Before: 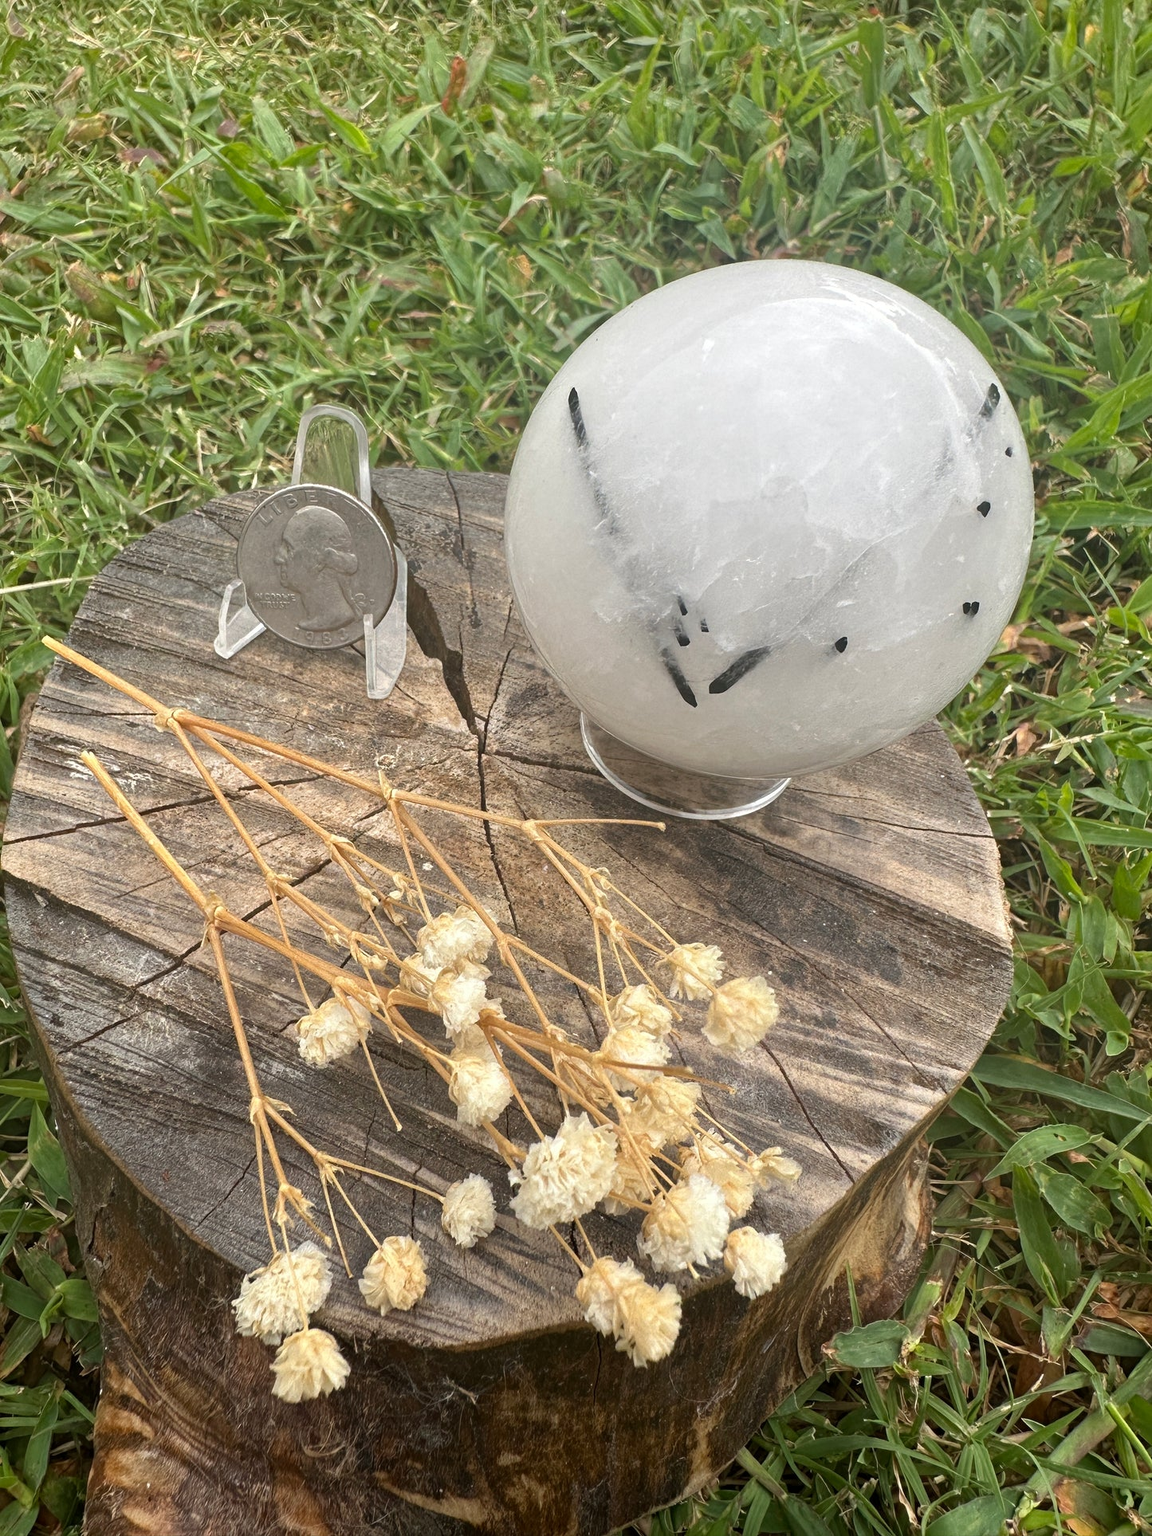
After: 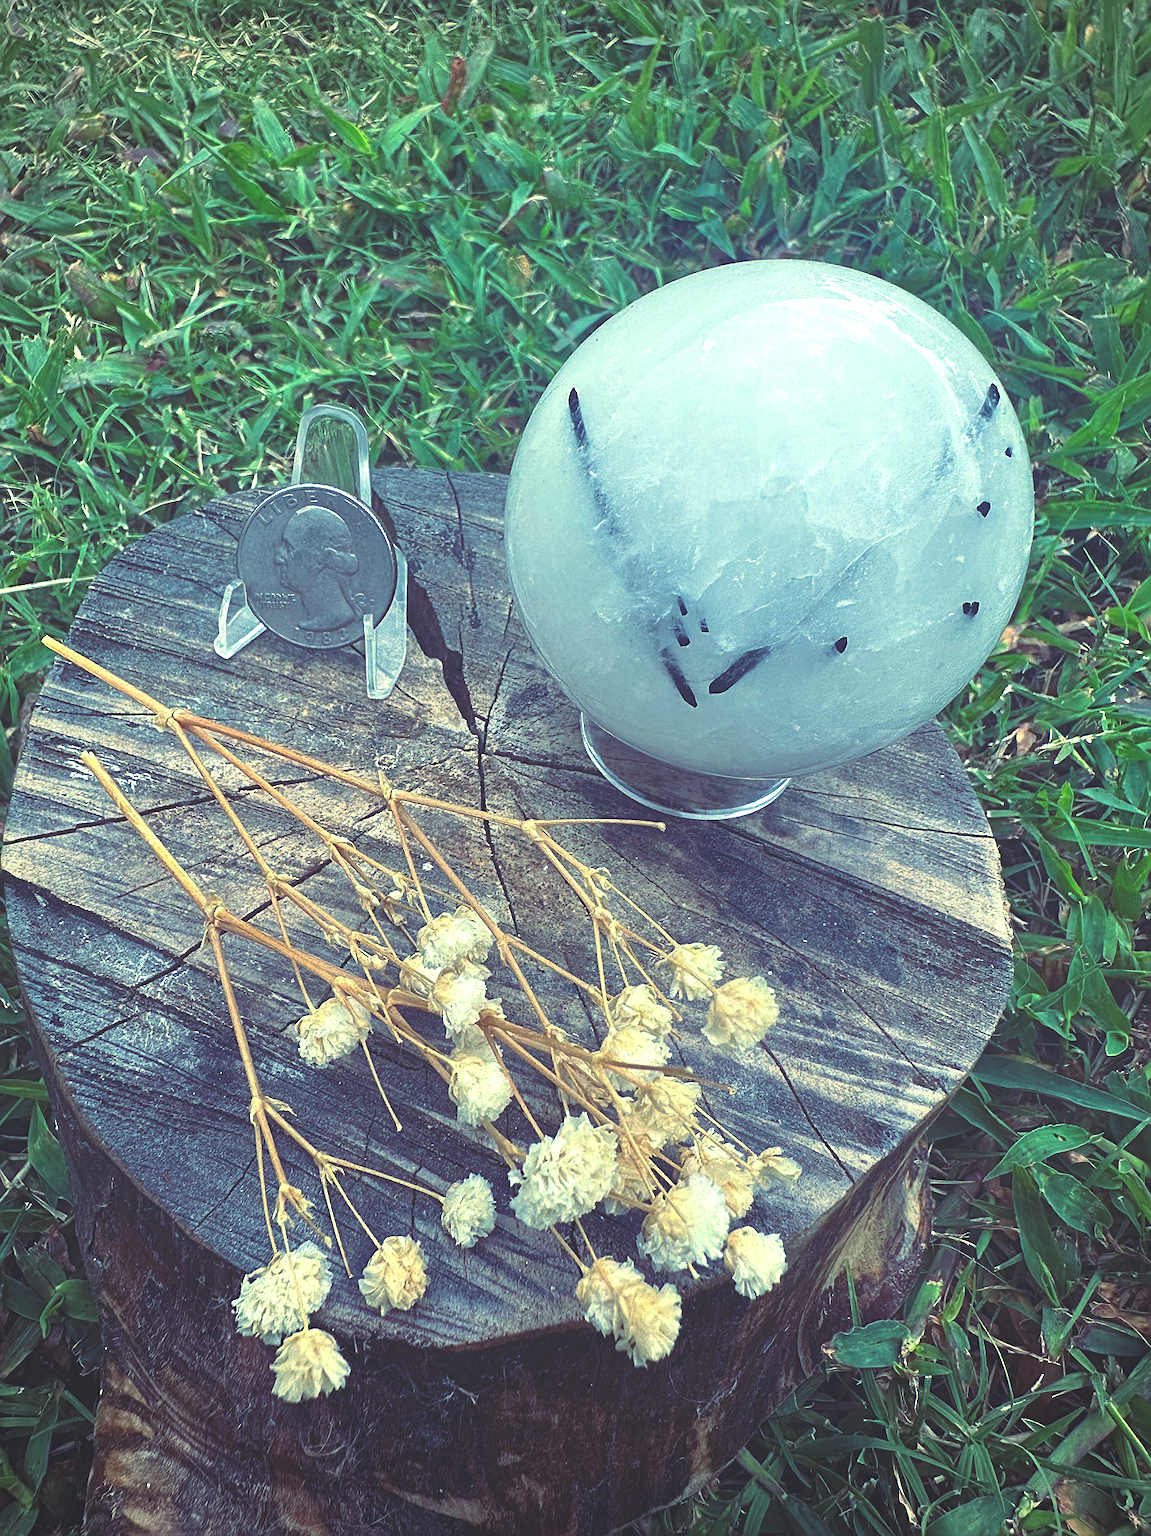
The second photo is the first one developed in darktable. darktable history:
vignetting: fall-off radius 63.6%
rgb curve: curves: ch0 [(0, 0.186) (0.314, 0.284) (0.576, 0.466) (0.805, 0.691) (0.936, 0.886)]; ch1 [(0, 0.186) (0.314, 0.284) (0.581, 0.534) (0.771, 0.746) (0.936, 0.958)]; ch2 [(0, 0.216) (0.275, 0.39) (1, 1)], mode RGB, independent channels, compensate middle gray true, preserve colors none
rotate and perspective: crop left 0, crop top 0
contrast brightness saturation: saturation 0.18
sharpen: on, module defaults
exposure: exposure 0.2 EV, compensate highlight preservation false
